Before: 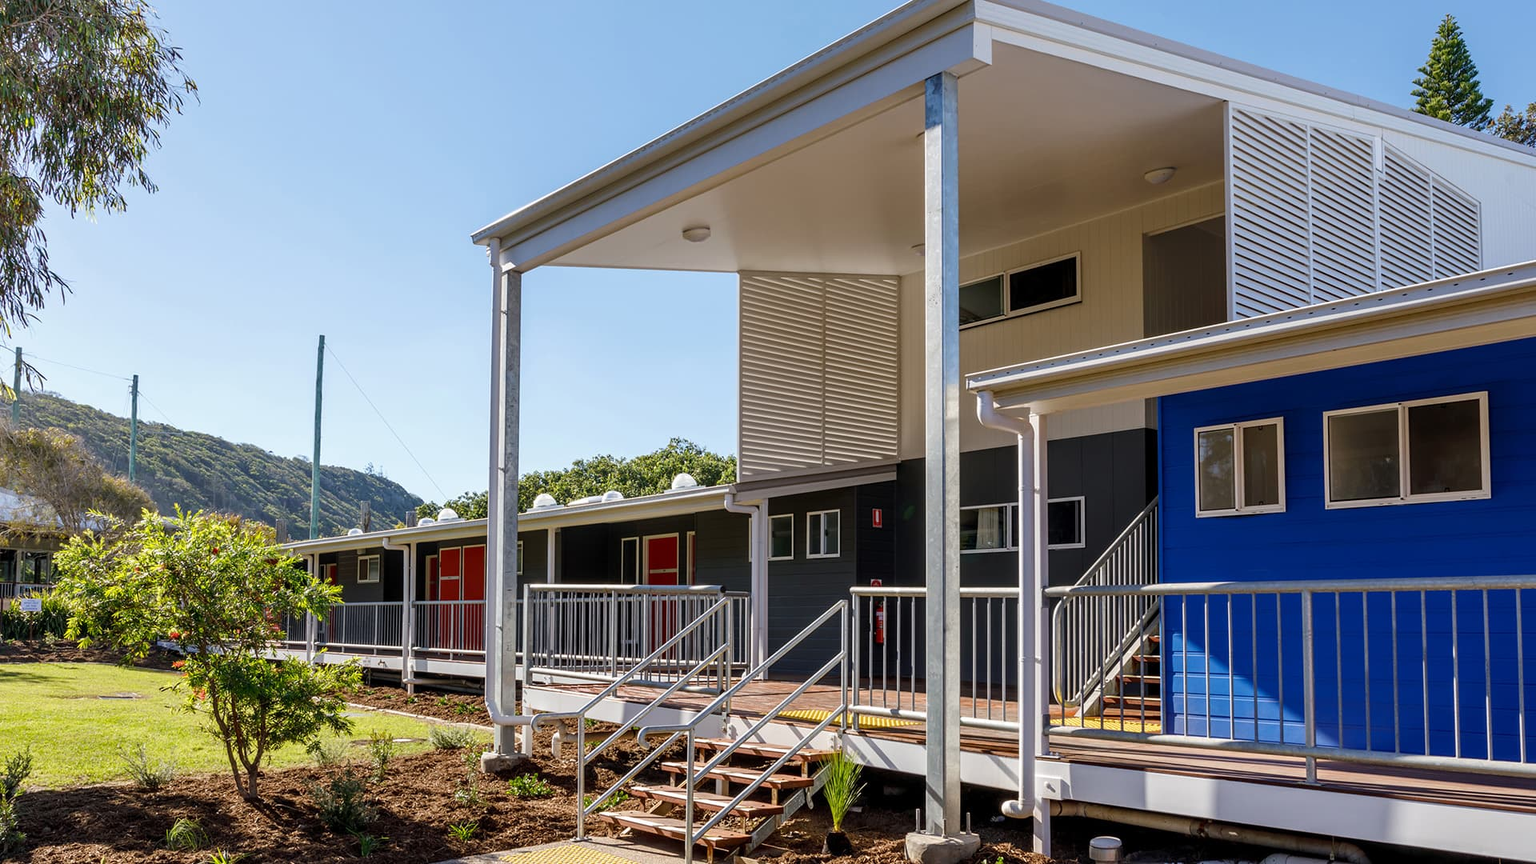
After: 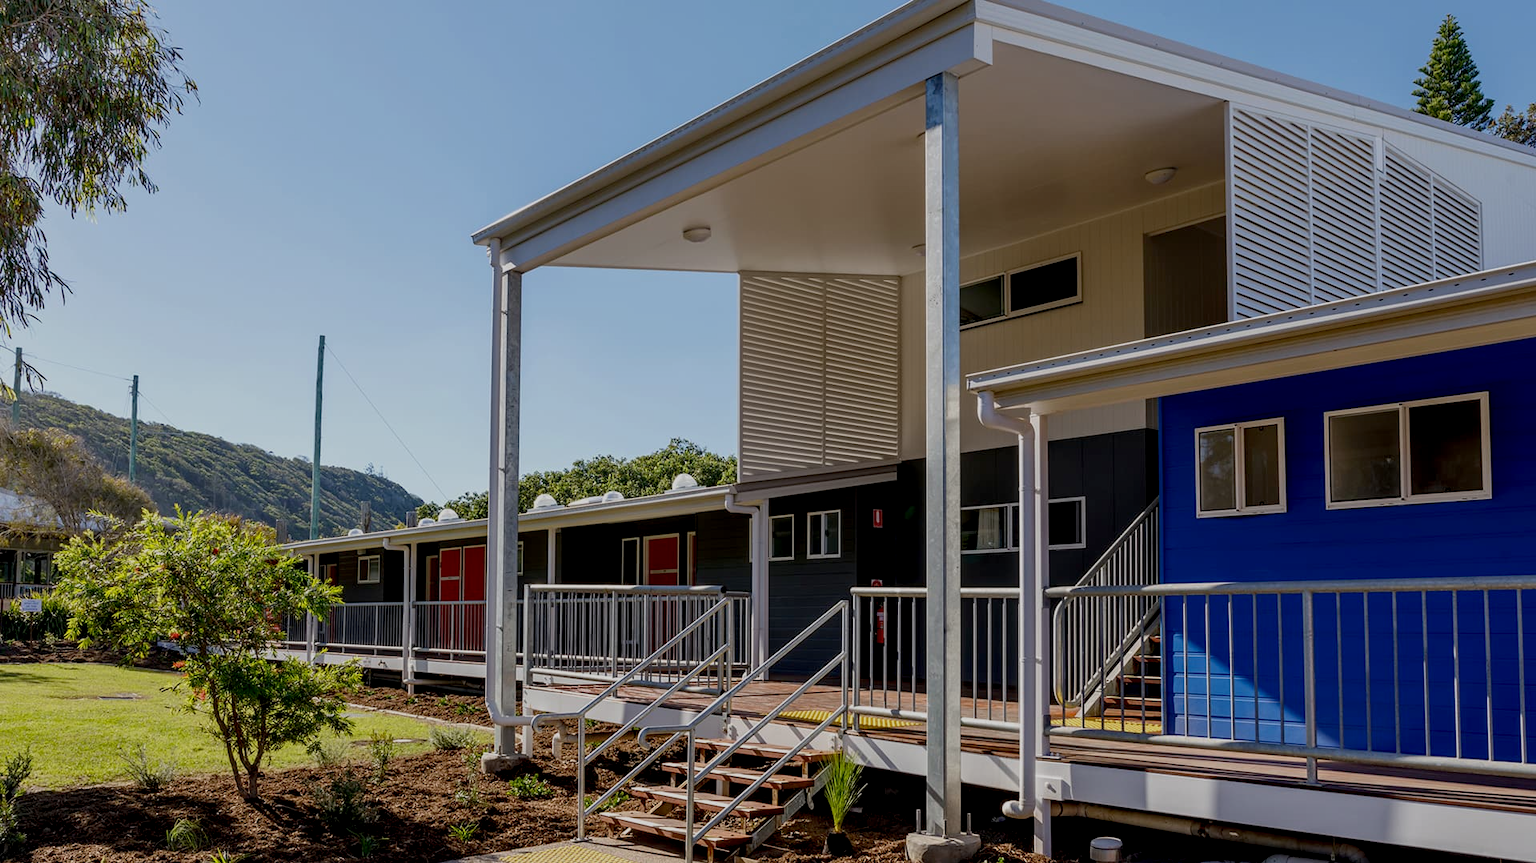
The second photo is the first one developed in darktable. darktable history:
exposure: black level correction 0.009, exposure -0.637 EV, compensate highlight preservation false
